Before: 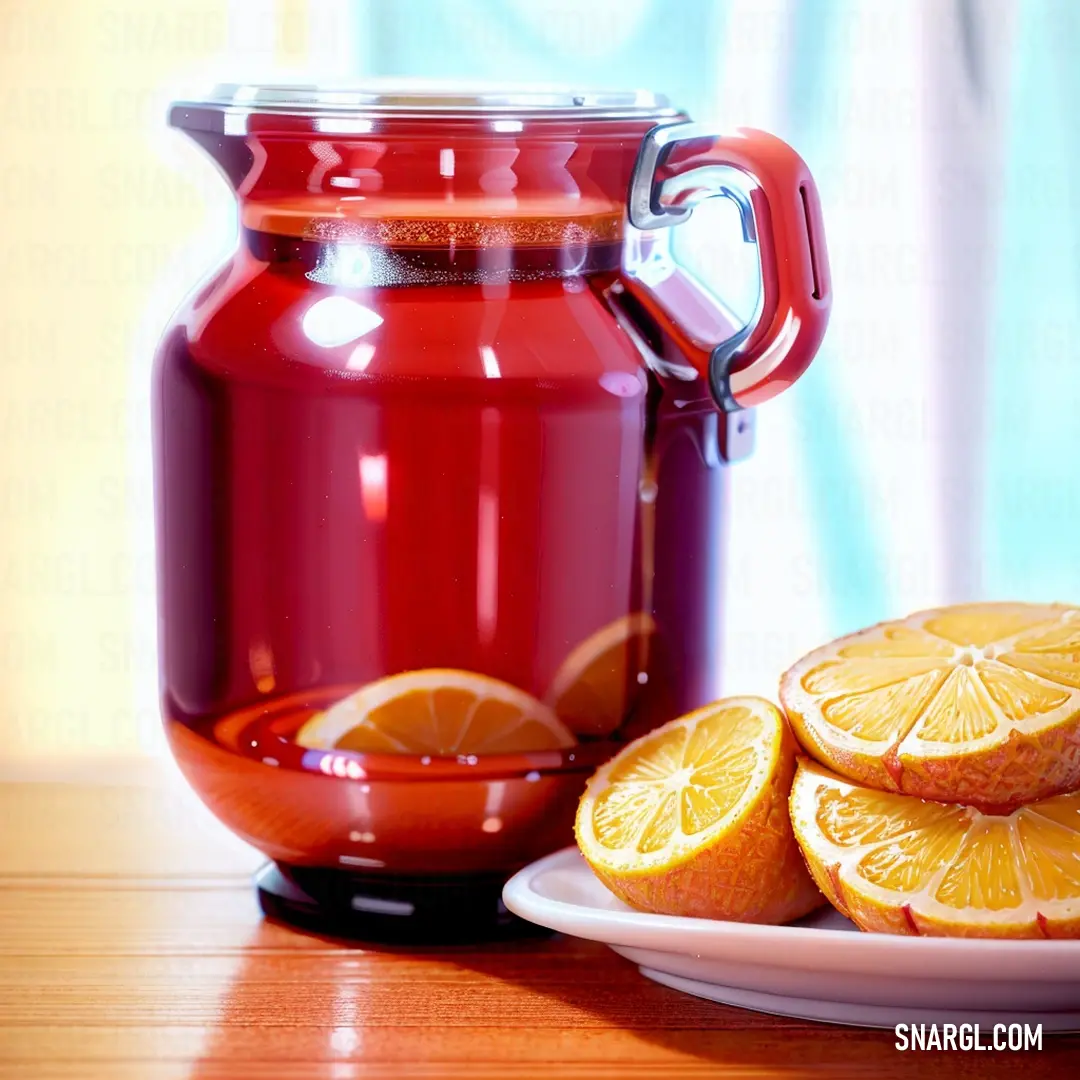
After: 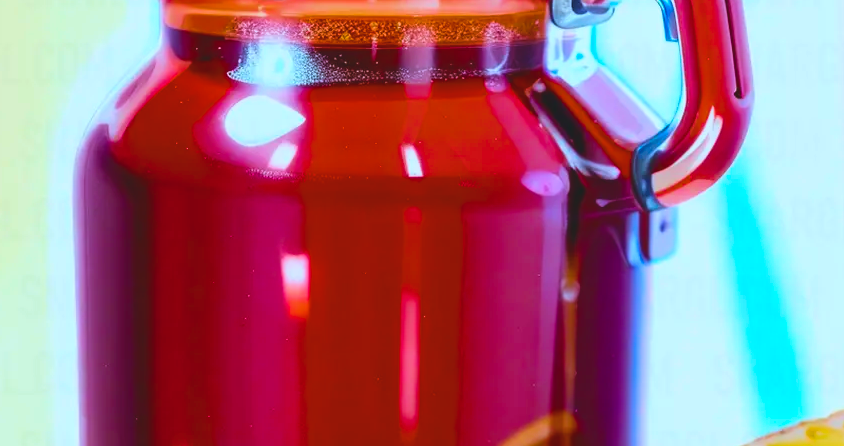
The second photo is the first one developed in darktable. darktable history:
crop: left 7.272%, top 18.632%, right 14.506%, bottom 40.067%
color balance rgb: shadows lift › chroma 0.965%, shadows lift › hue 114.71°, linear chroma grading › global chroma 49.585%, perceptual saturation grading › global saturation 29.696%, global vibrance 9.192%
exposure: black level correction -0.014, exposure -0.191 EV, compensate highlight preservation false
velvia: strength 14.93%
contrast brightness saturation: saturation -0.086
color correction: highlights a* -11.6, highlights b* -14.96
